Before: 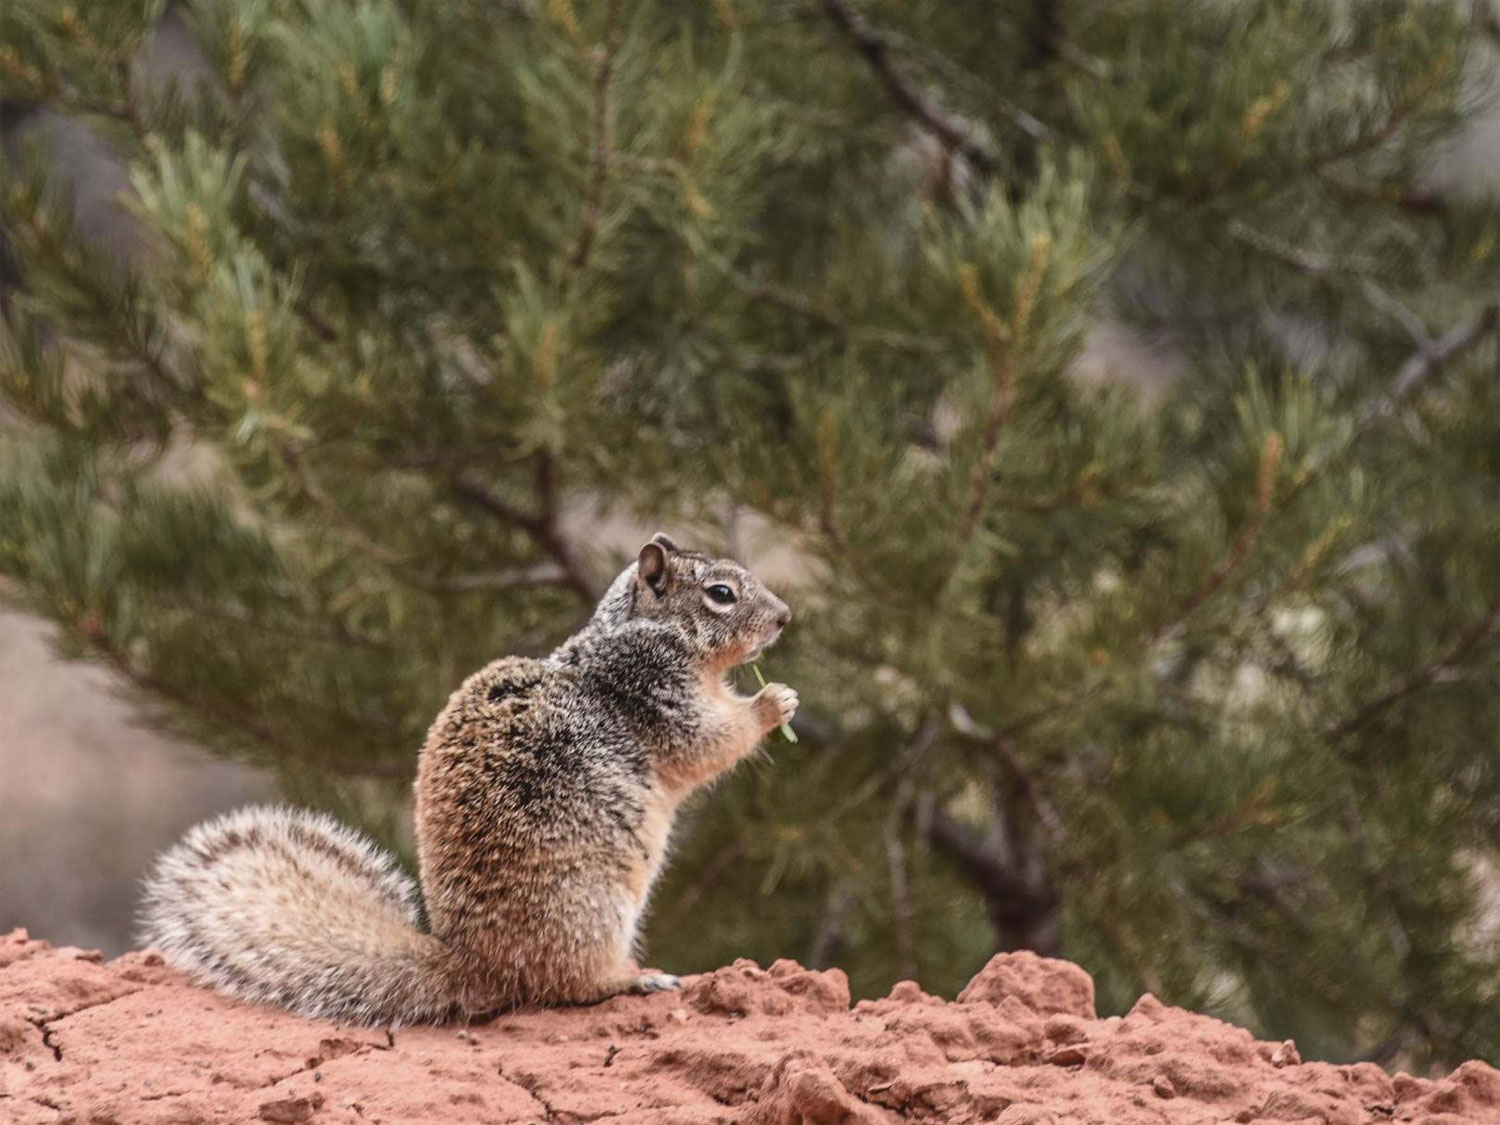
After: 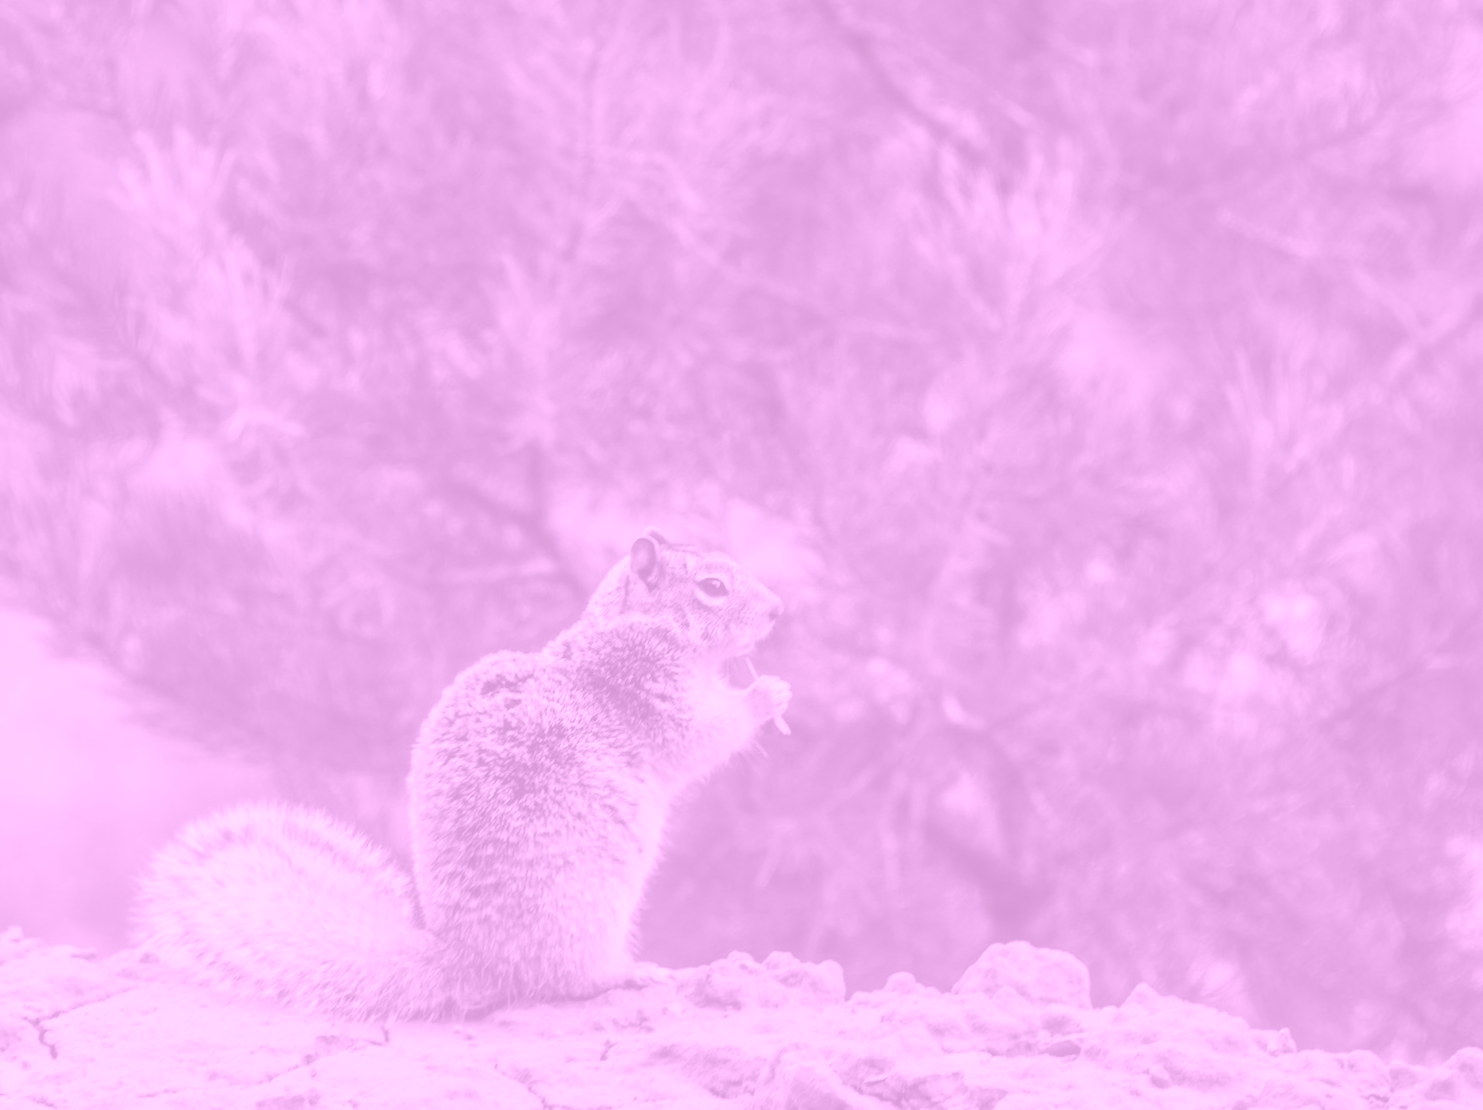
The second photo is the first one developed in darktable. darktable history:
colorize: hue 331.2°, saturation 75%, source mix 30.28%, lightness 70.52%, version 1
rotate and perspective: rotation -0.45°, automatic cropping original format, crop left 0.008, crop right 0.992, crop top 0.012, crop bottom 0.988
contrast equalizer: octaves 7, y [[0.502, 0.505, 0.512, 0.529, 0.564, 0.588], [0.5 ×6], [0.502, 0.505, 0.512, 0.529, 0.564, 0.588], [0, 0.001, 0.001, 0.004, 0.008, 0.011], [0, 0.001, 0.001, 0.004, 0.008, 0.011]], mix -1
